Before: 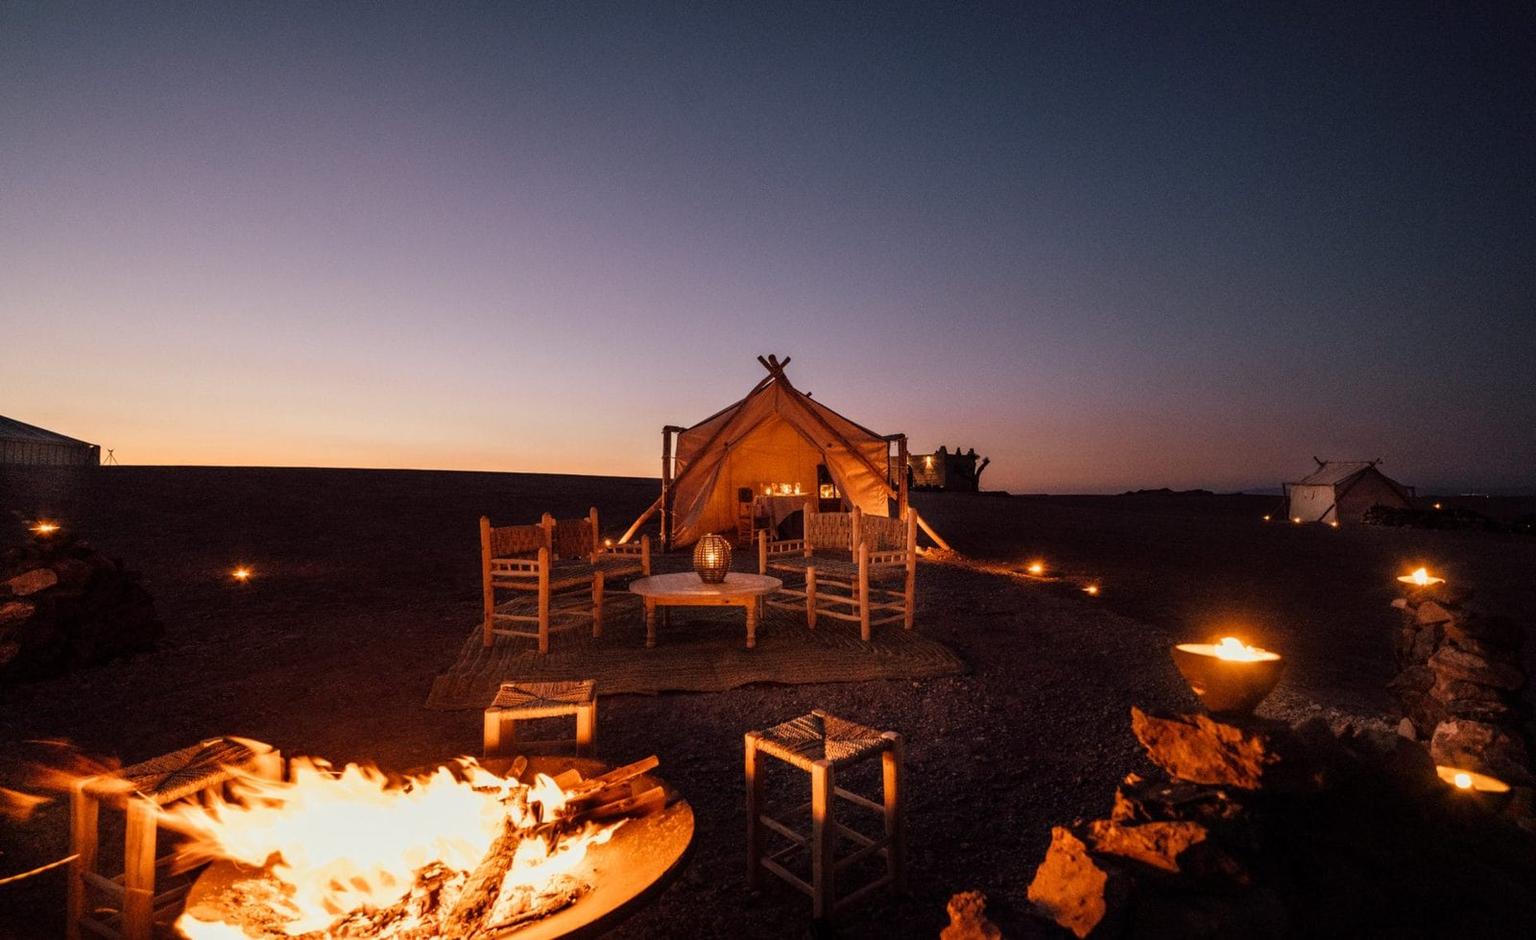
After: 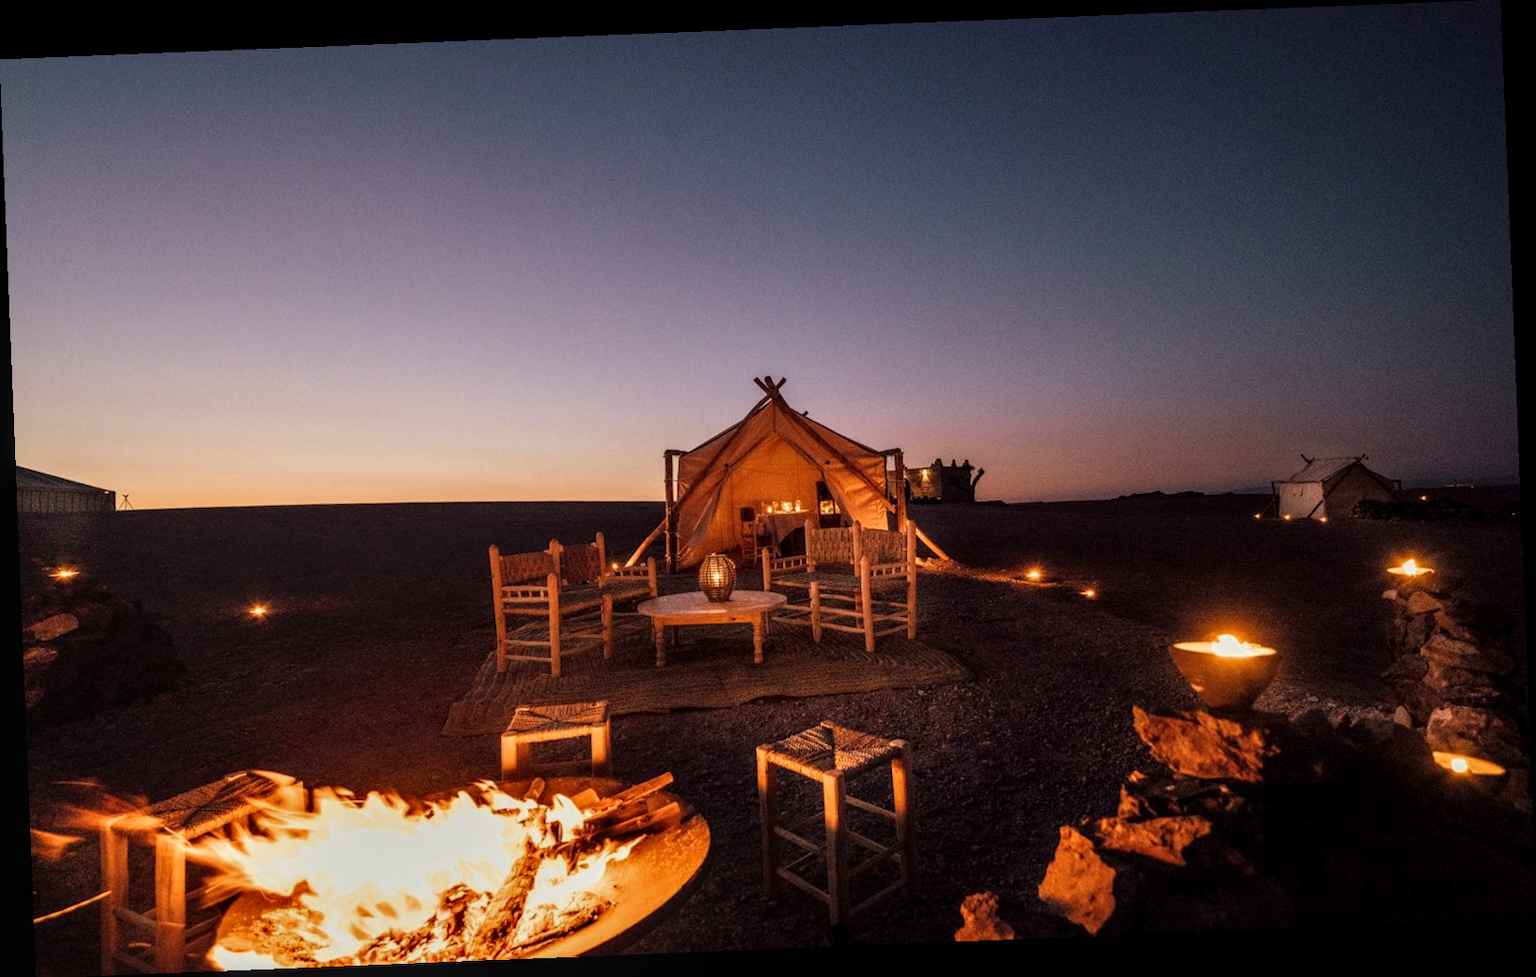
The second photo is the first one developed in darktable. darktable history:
local contrast: on, module defaults
rotate and perspective: rotation -2.29°, automatic cropping off
